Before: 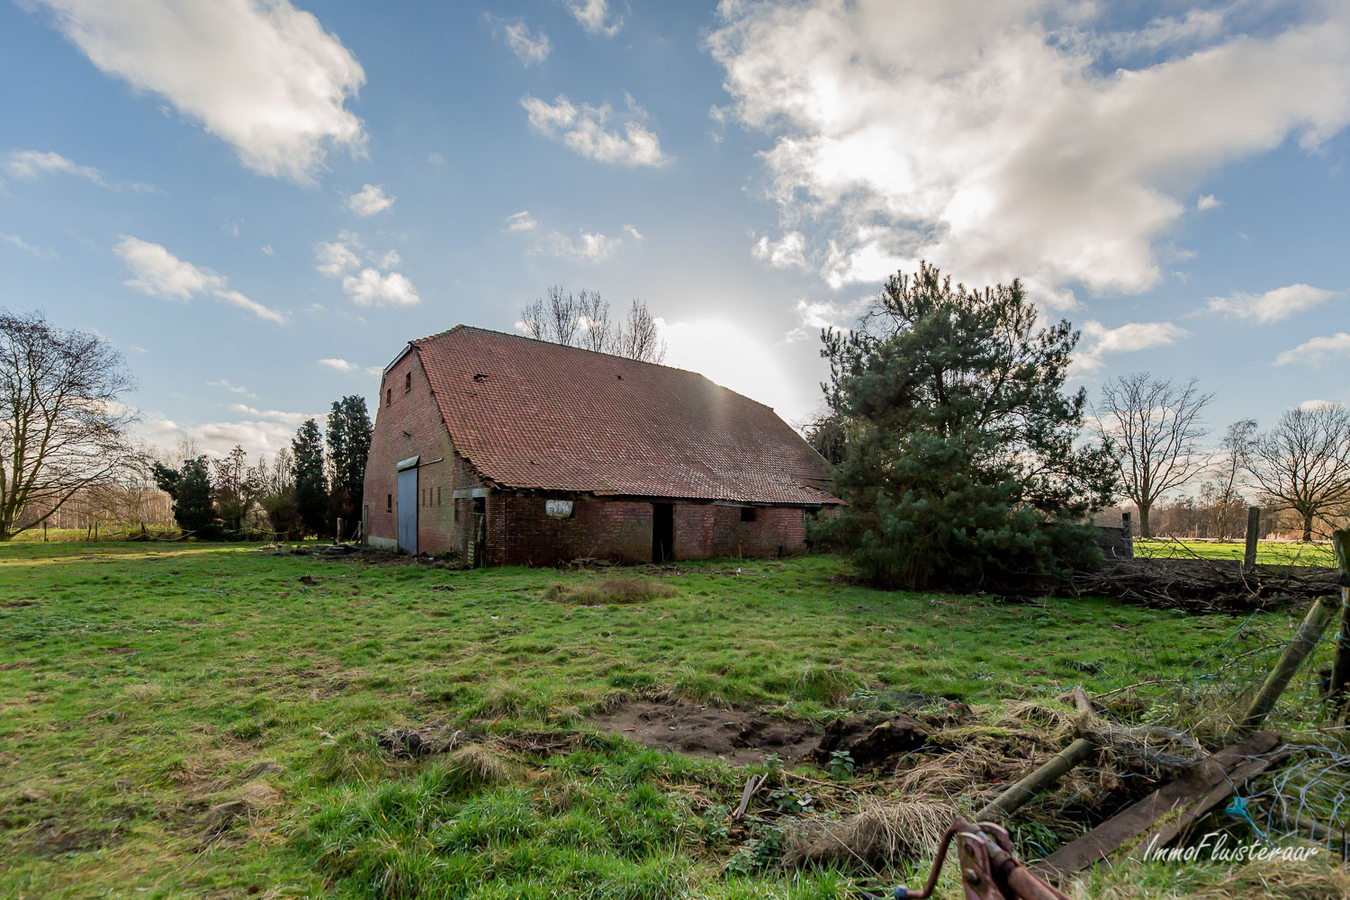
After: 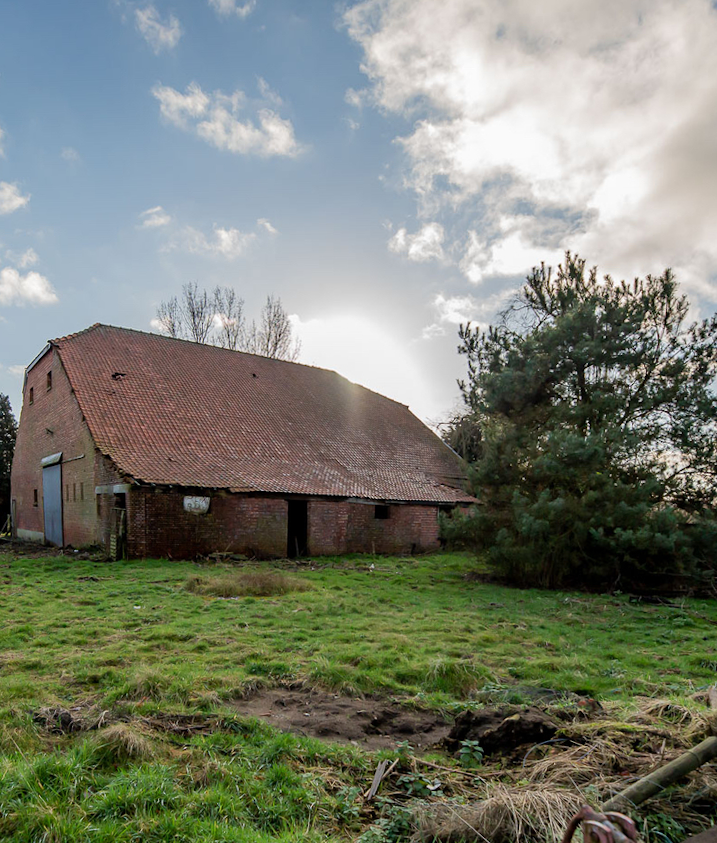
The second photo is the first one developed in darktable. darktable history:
crop and rotate: left 22.516%, right 21.234%
rotate and perspective: rotation 0.062°, lens shift (vertical) 0.115, lens shift (horizontal) -0.133, crop left 0.047, crop right 0.94, crop top 0.061, crop bottom 0.94
